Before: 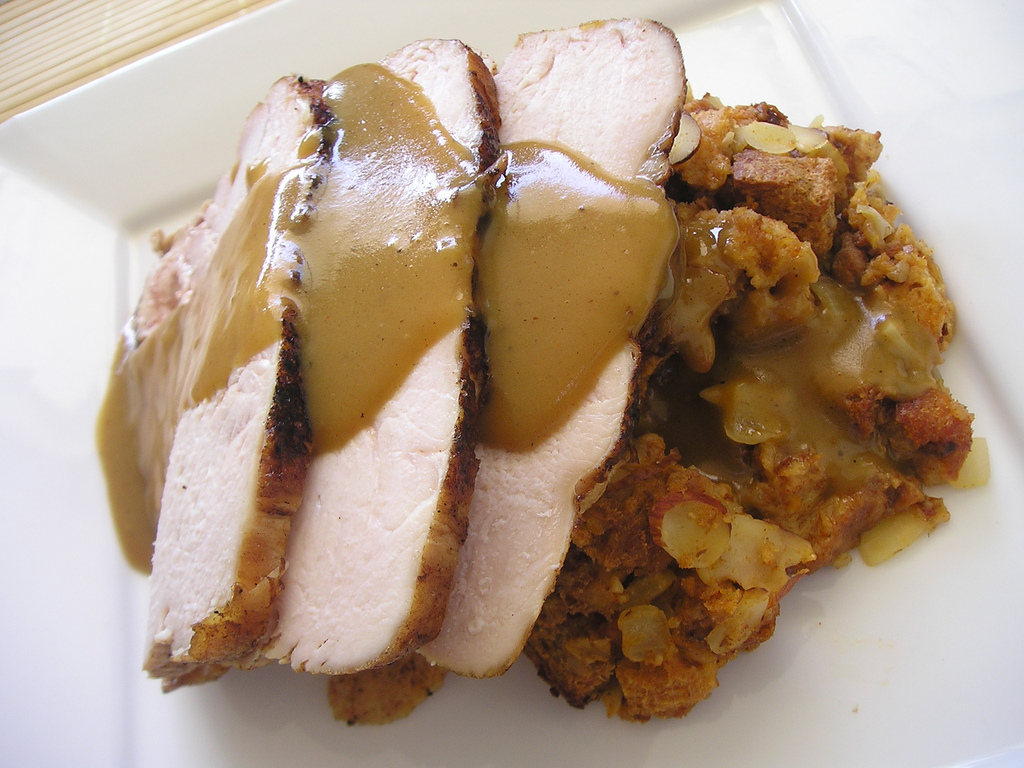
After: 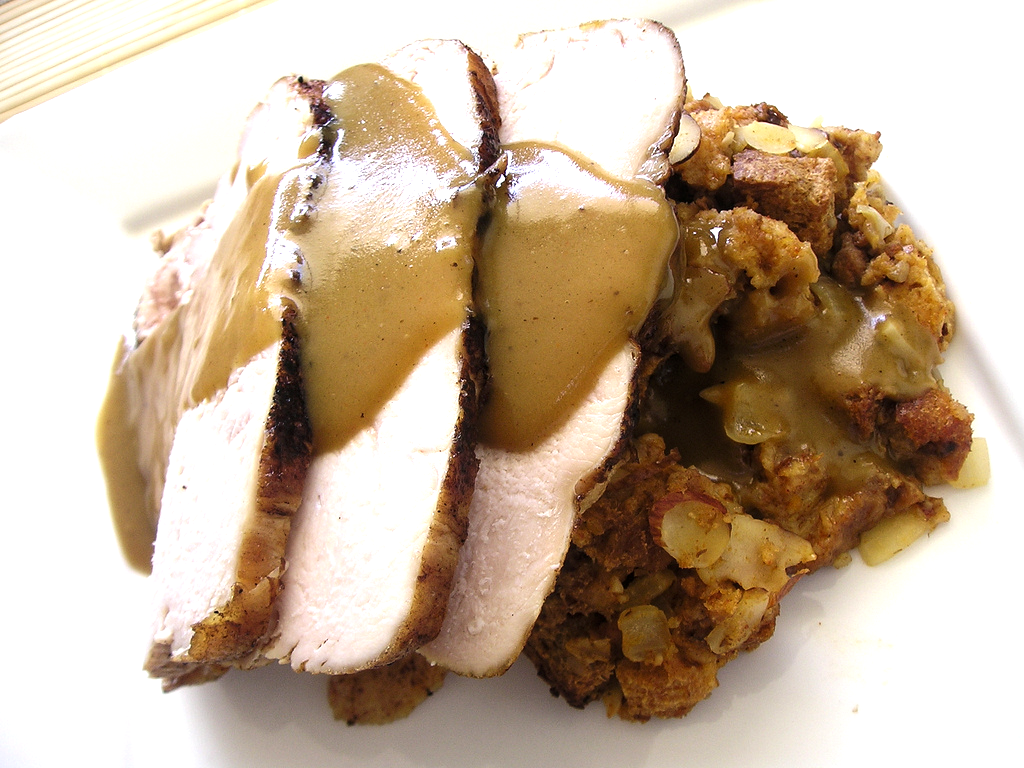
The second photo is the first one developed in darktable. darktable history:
local contrast: highlights 106%, shadows 101%, detail 119%, midtone range 0.2
tone equalizer: -8 EV -0.747 EV, -7 EV -0.713 EV, -6 EV -0.623 EV, -5 EV -0.37 EV, -3 EV 0.374 EV, -2 EV 0.6 EV, -1 EV 0.698 EV, +0 EV 0.72 EV, edges refinement/feathering 500, mask exposure compensation -1.57 EV, preserve details no
